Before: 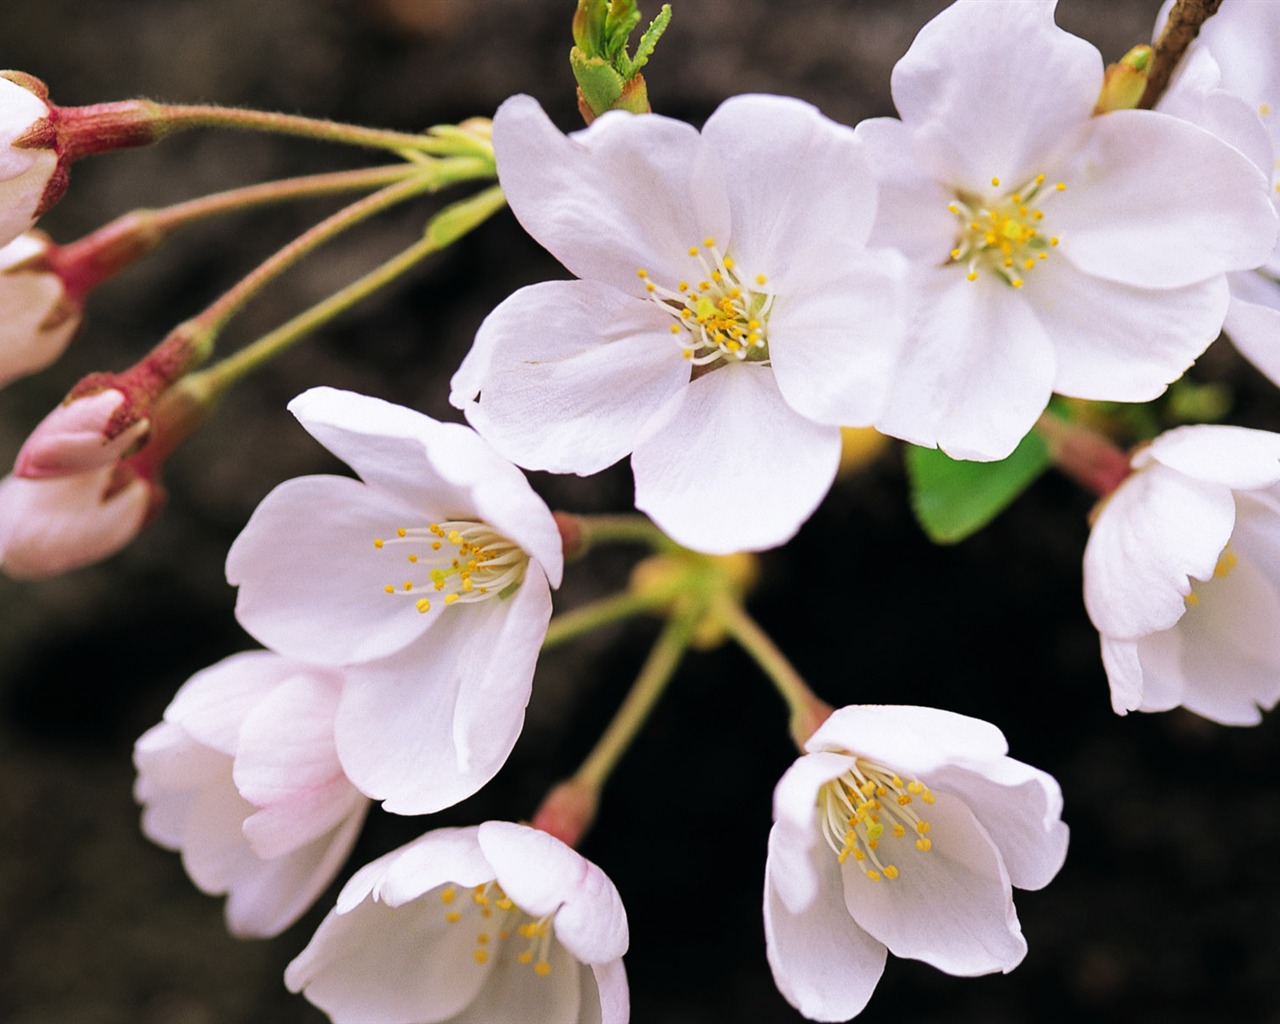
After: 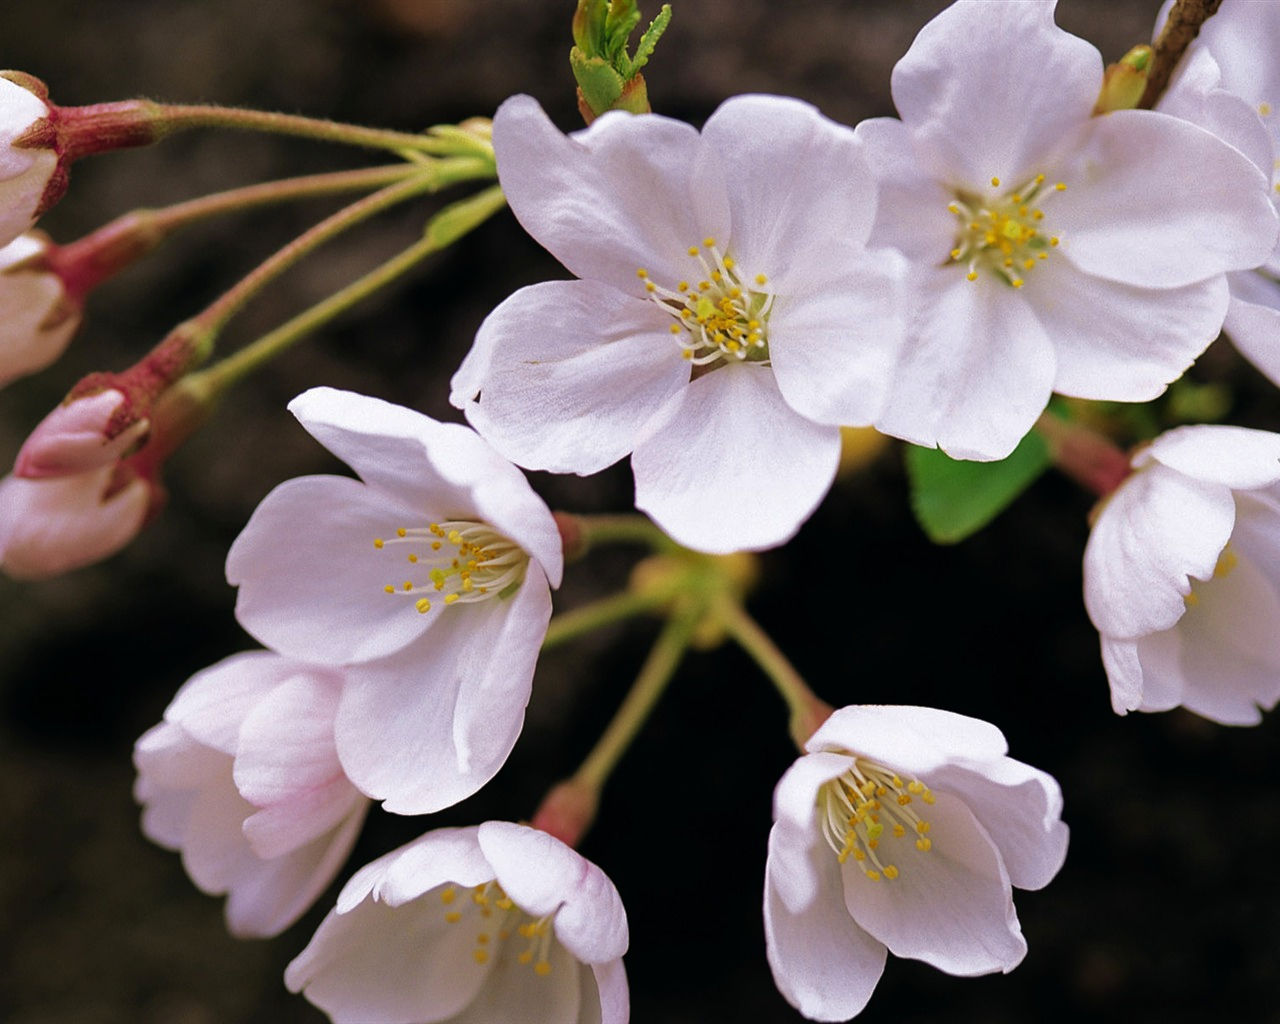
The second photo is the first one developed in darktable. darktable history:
base curve: curves: ch0 [(0, 0) (0.595, 0.418) (1, 1)]
velvia: on, module defaults
